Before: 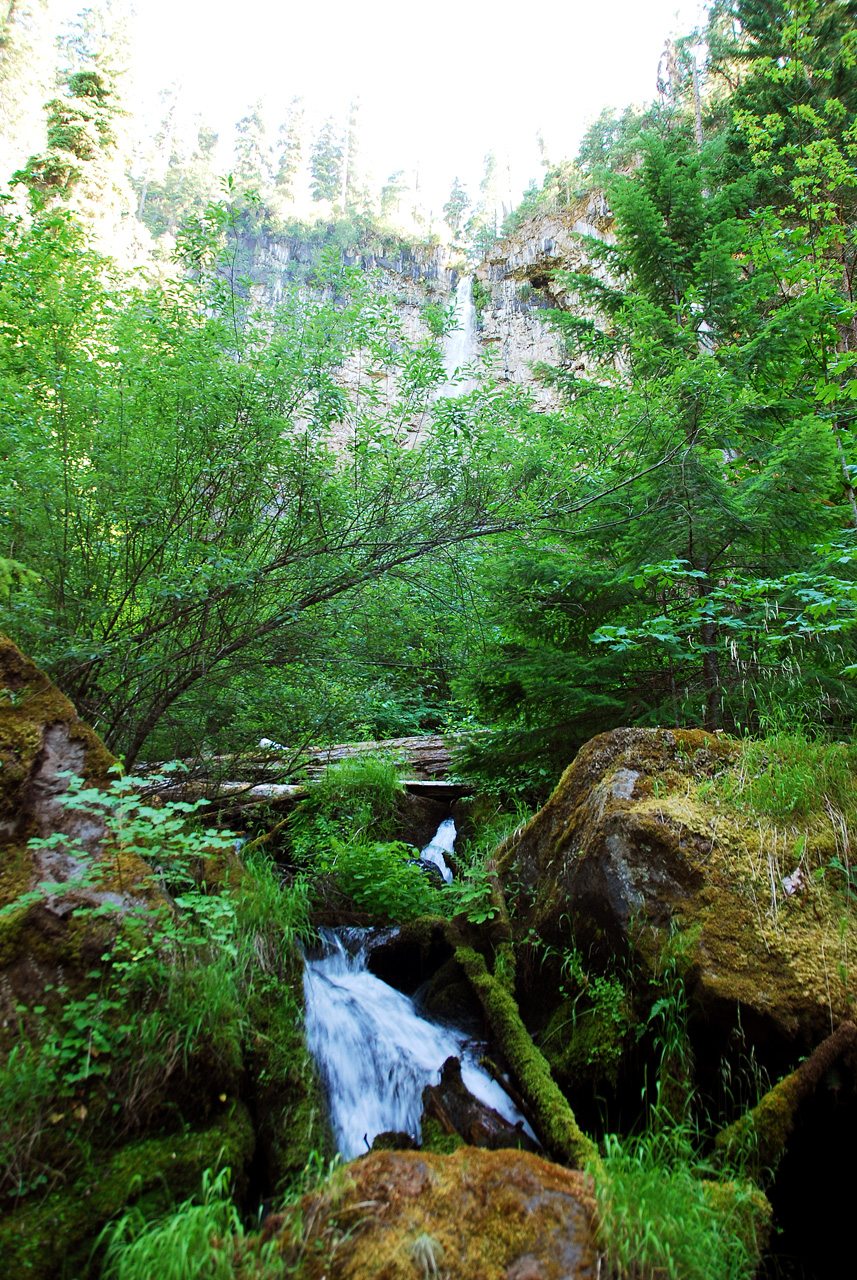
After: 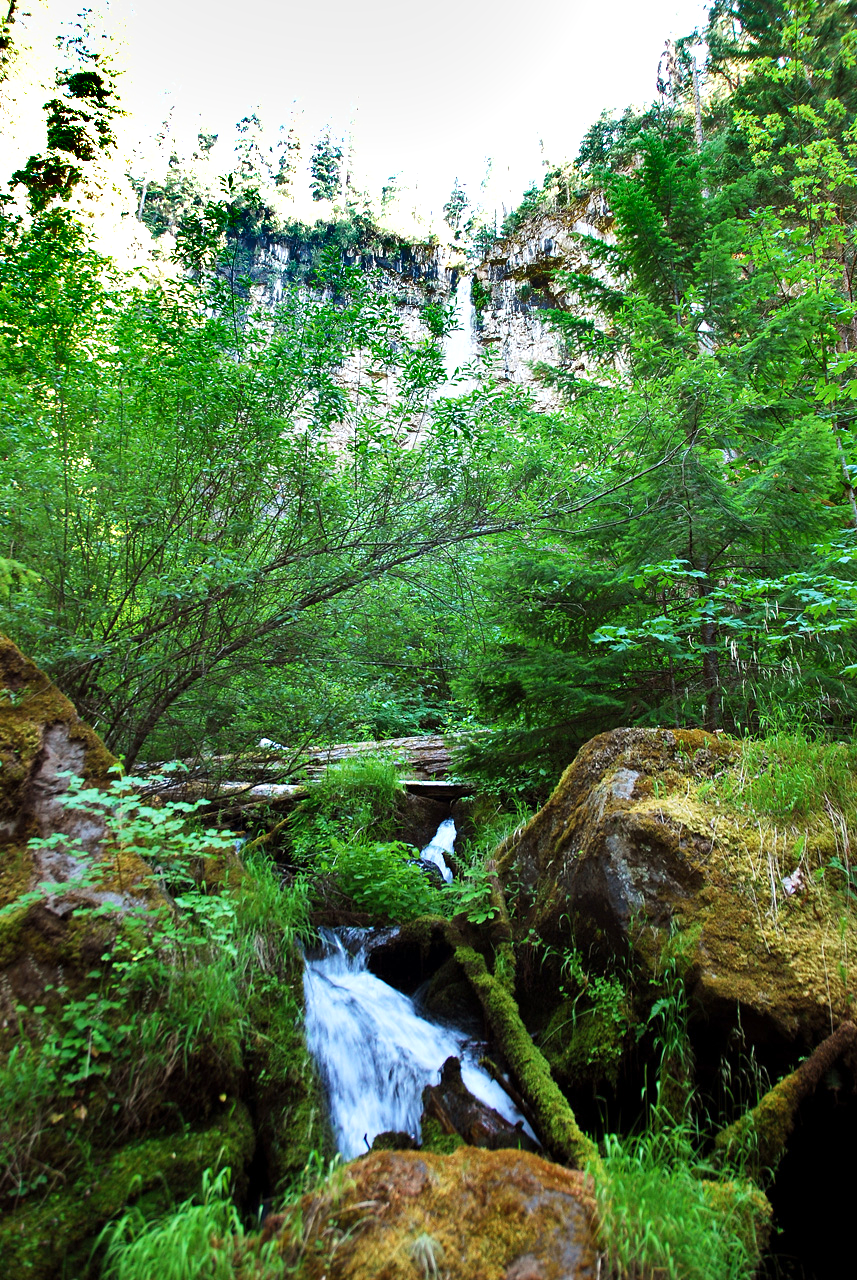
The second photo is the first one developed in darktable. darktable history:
exposure: exposure 0.376 EV, compensate highlight preservation false
tone equalizer: on, module defaults
shadows and highlights: shadows 24.5, highlights -78.15, soften with gaussian
